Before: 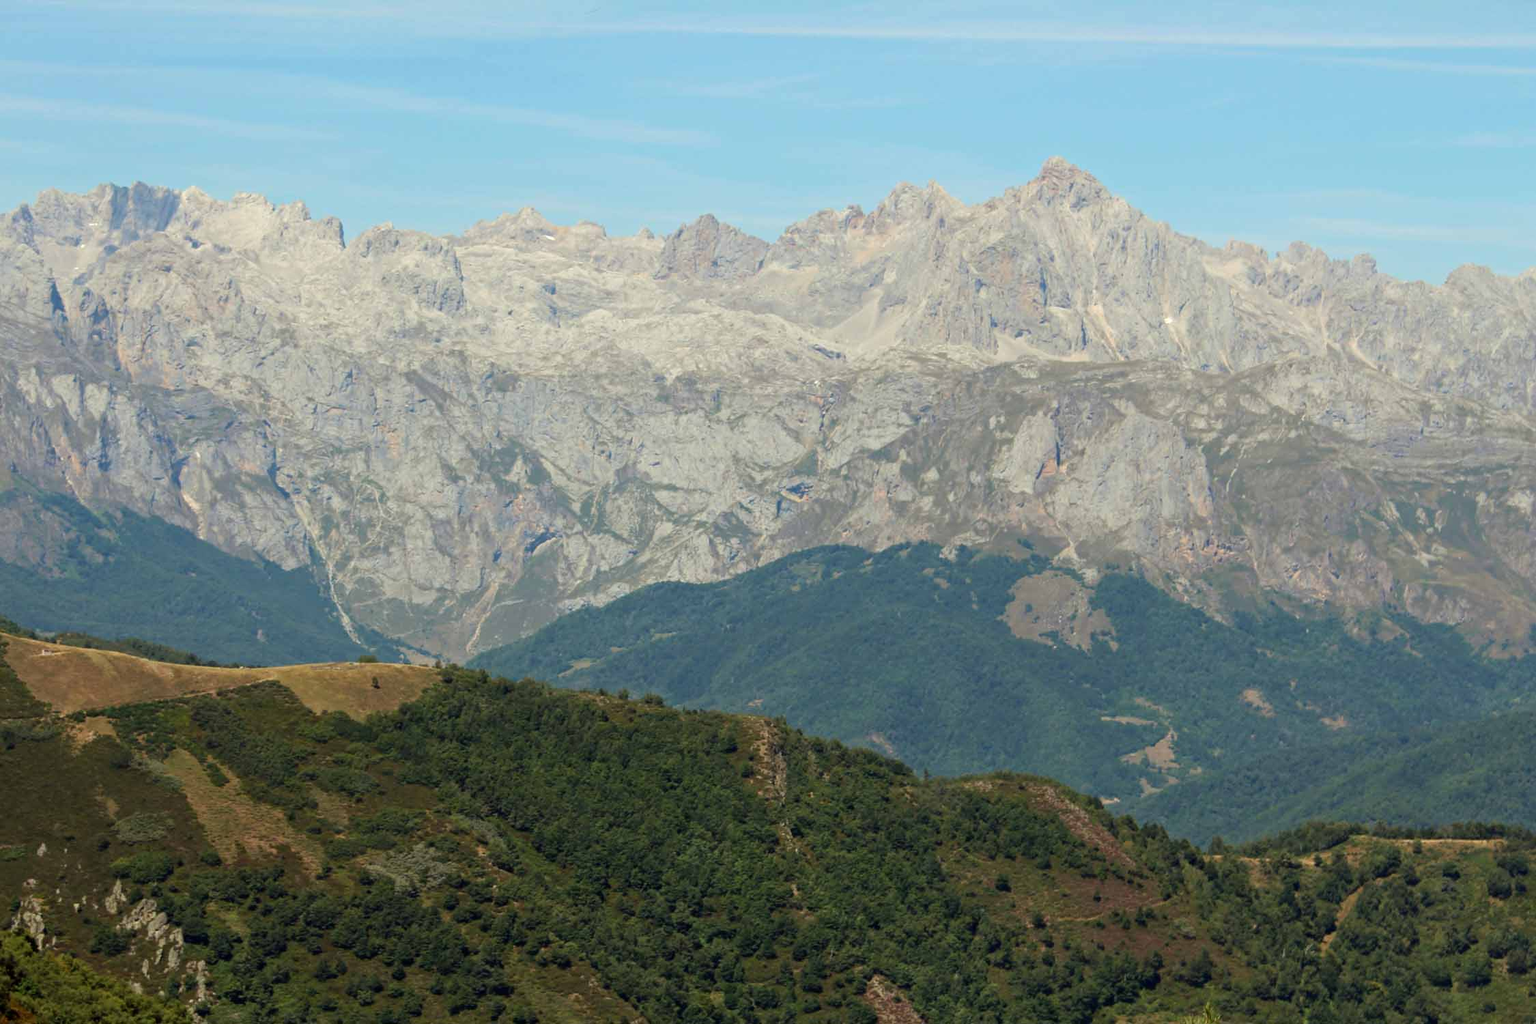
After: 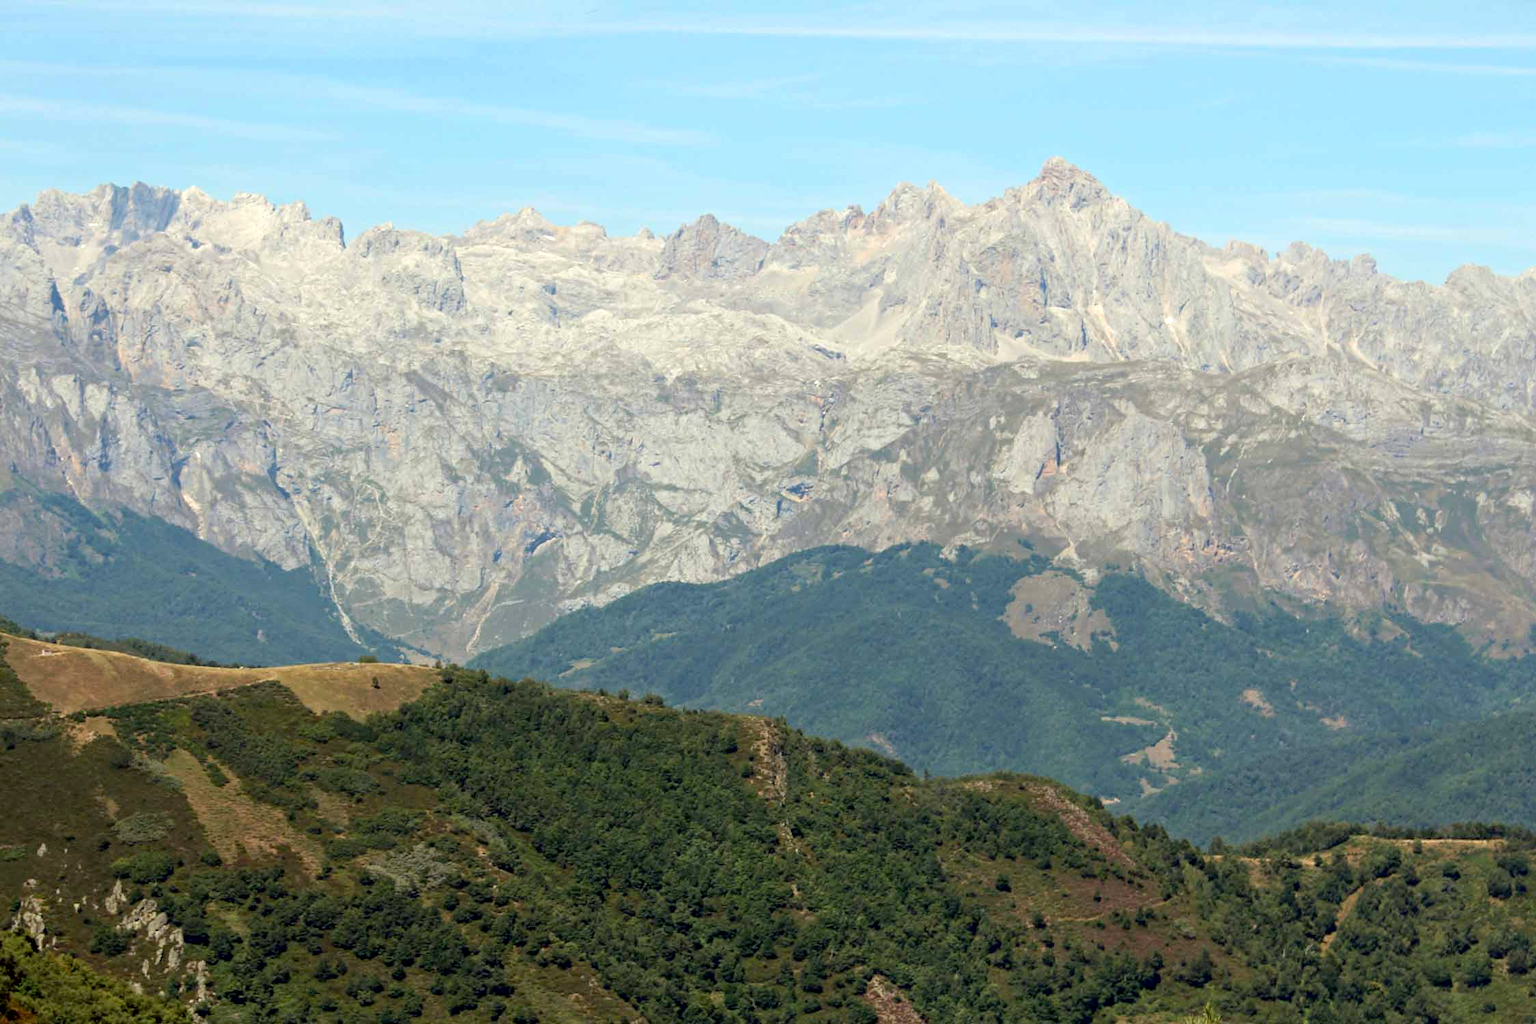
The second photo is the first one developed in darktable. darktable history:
exposure: black level correction 0.004, exposure 0.411 EV, compensate highlight preservation false
contrast brightness saturation: saturation -0.069
